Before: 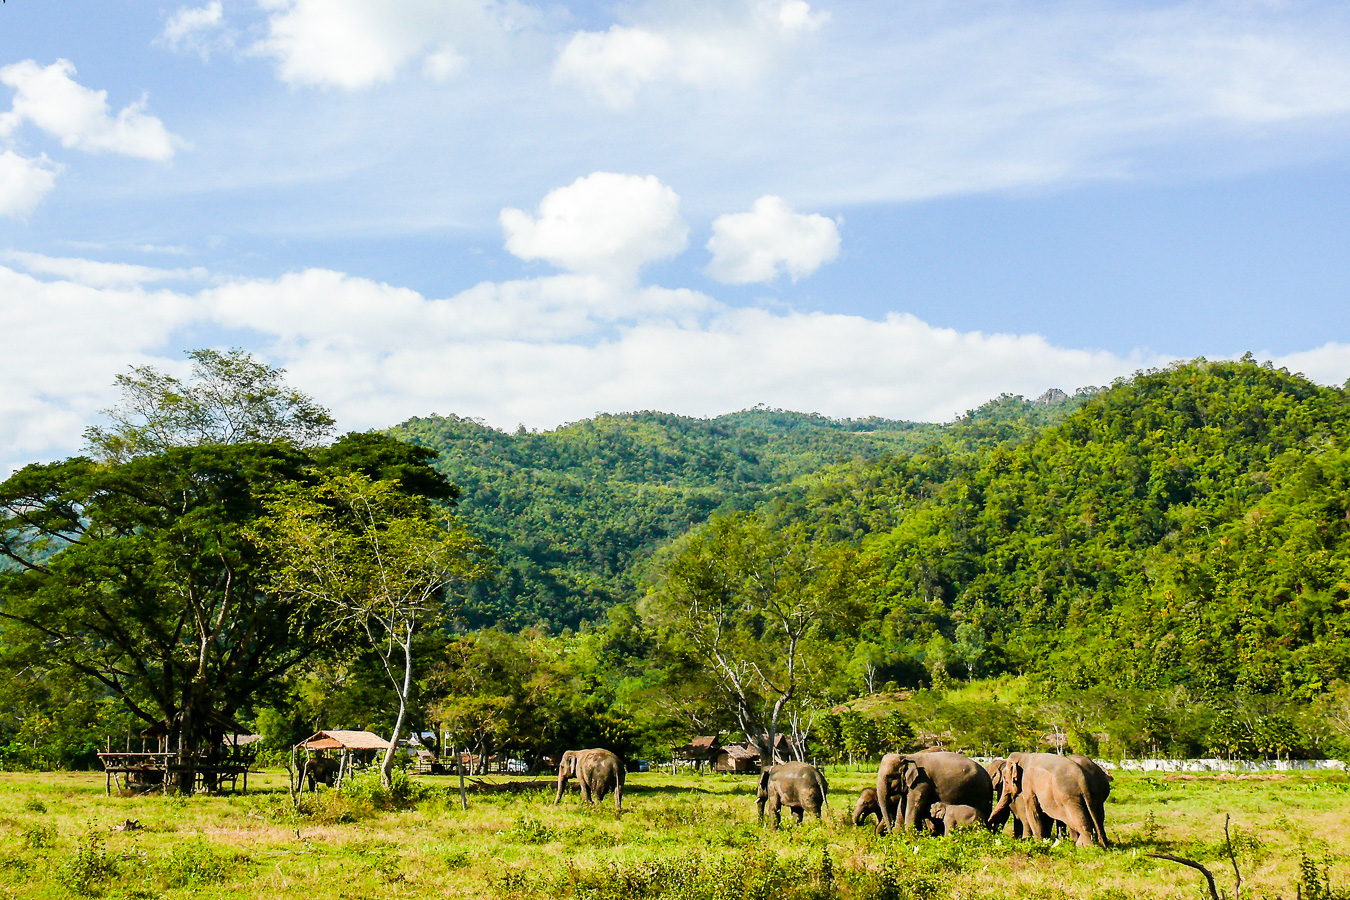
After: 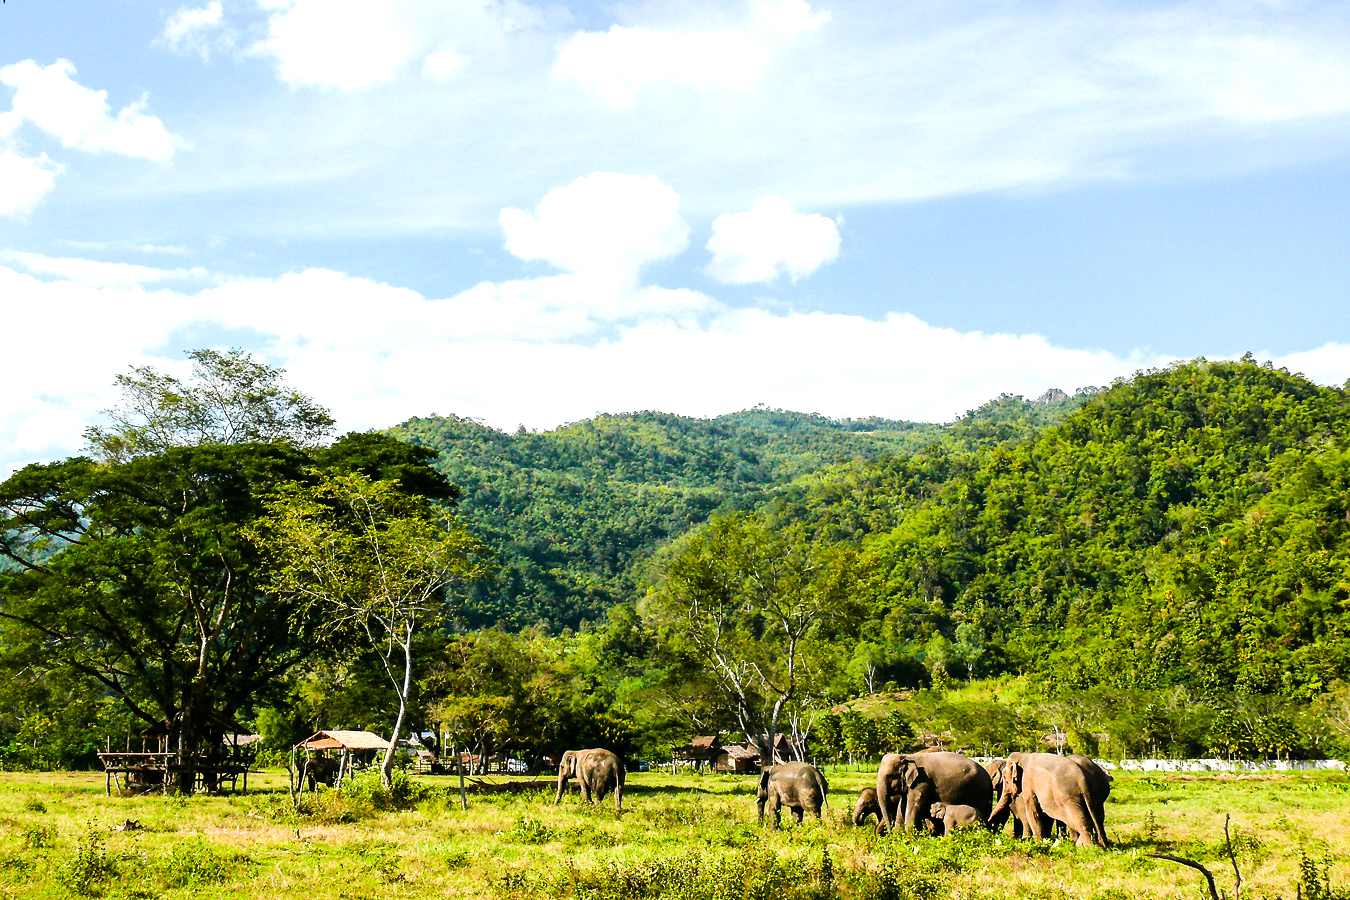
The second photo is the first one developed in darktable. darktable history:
tone equalizer: -8 EV -0.393 EV, -7 EV -0.428 EV, -6 EV -0.316 EV, -5 EV -0.234 EV, -3 EV 0.223 EV, -2 EV 0.322 EV, -1 EV 0.411 EV, +0 EV 0.395 EV, edges refinement/feathering 500, mask exposure compensation -1.57 EV, preserve details no
